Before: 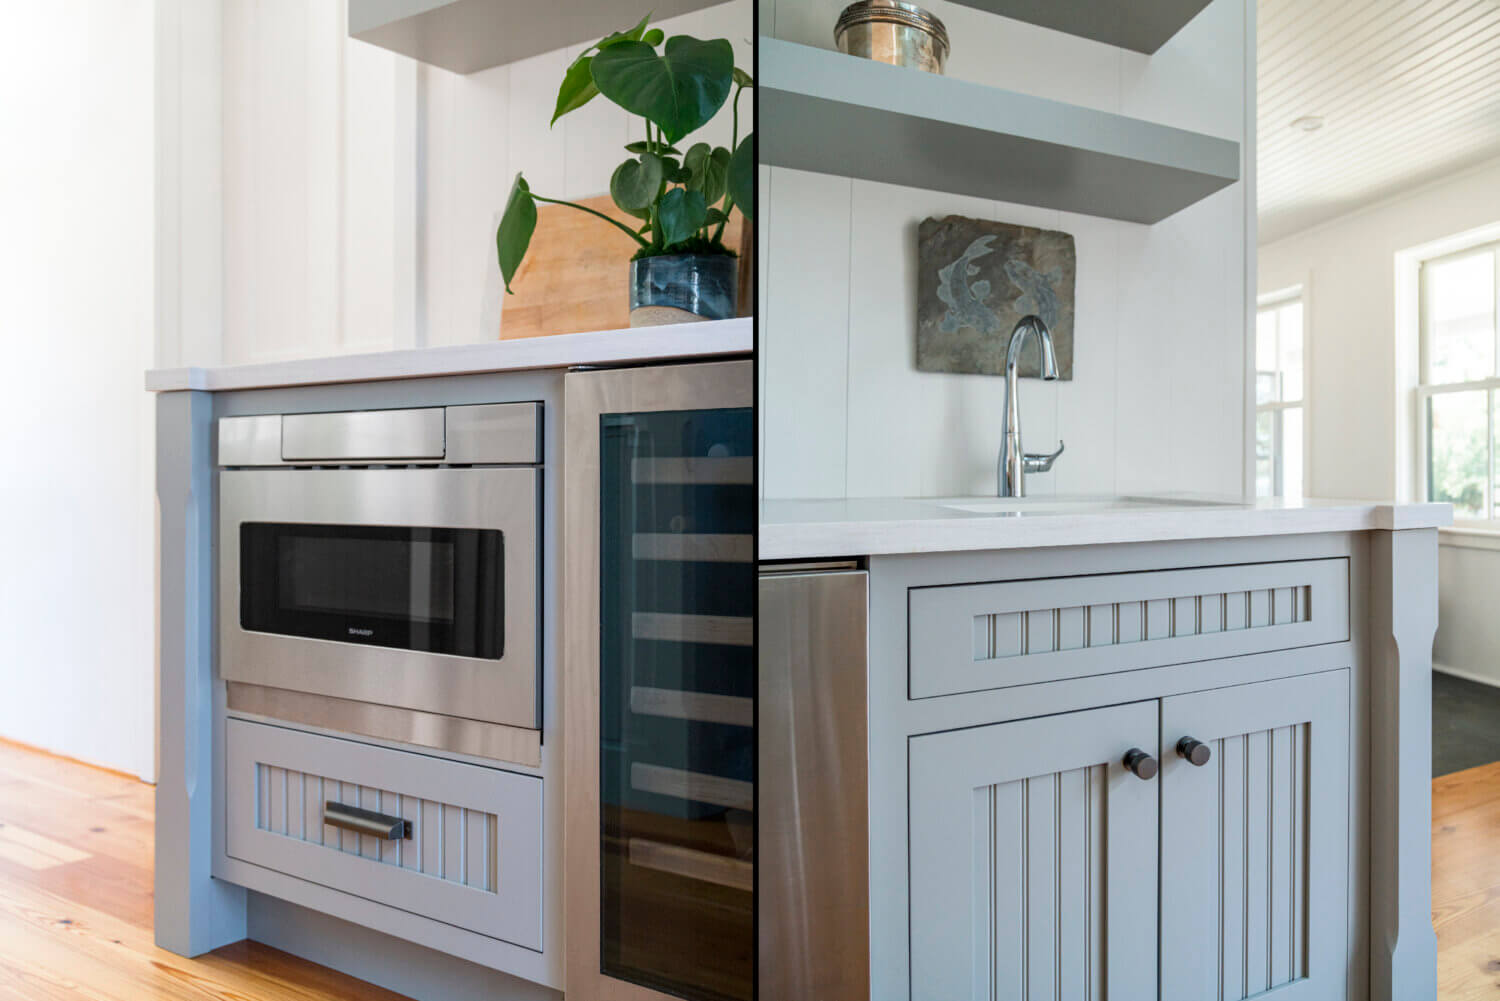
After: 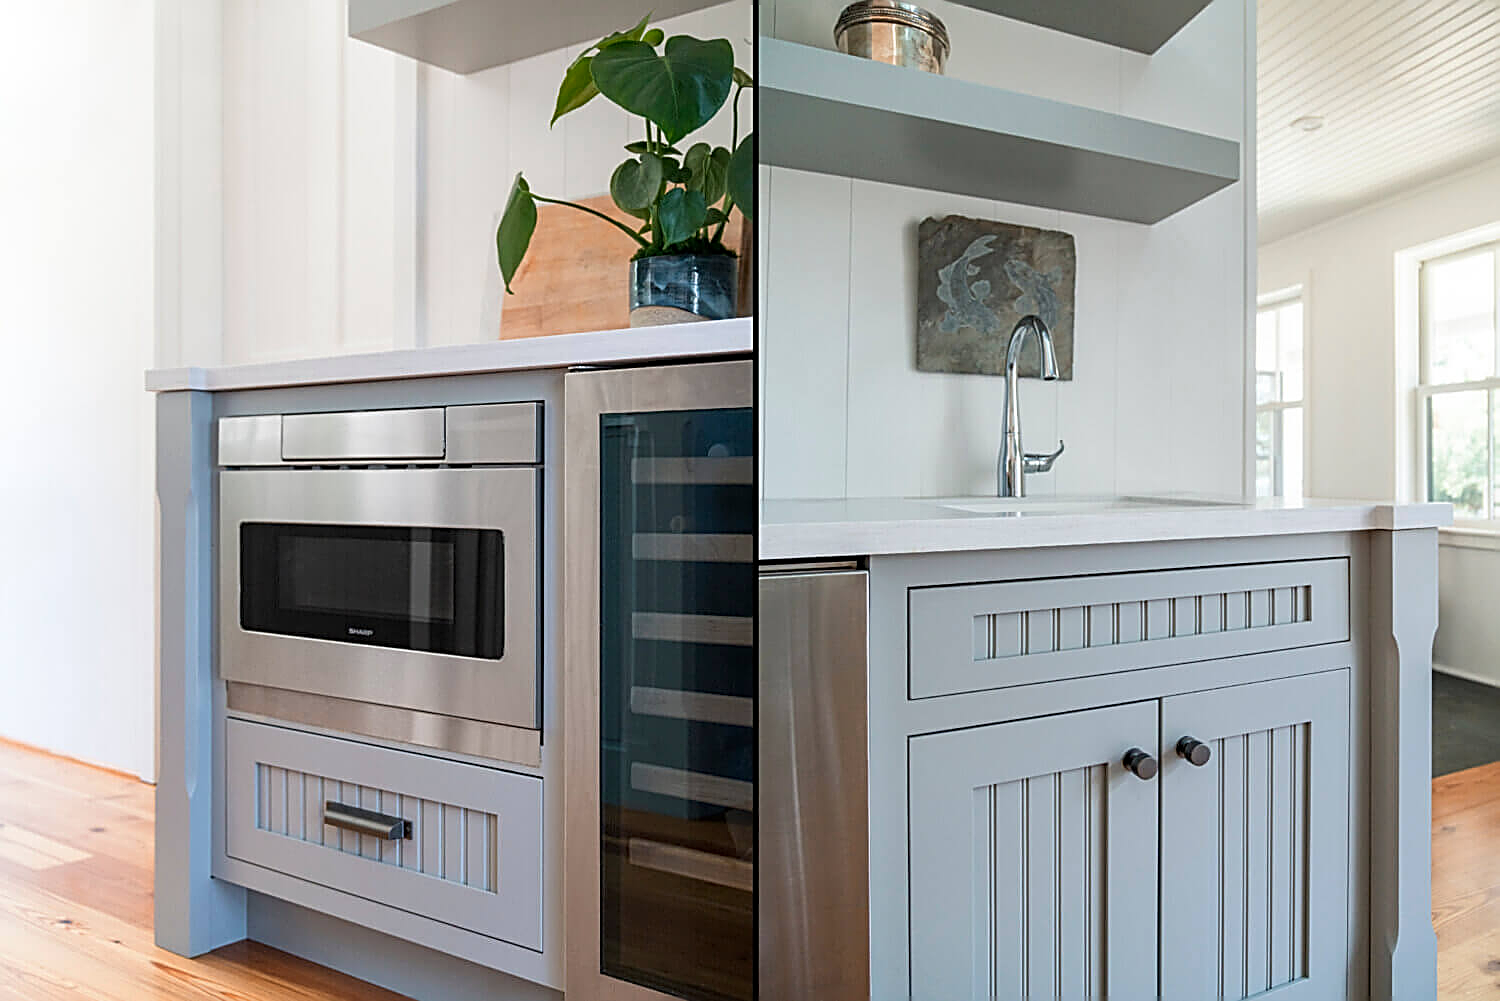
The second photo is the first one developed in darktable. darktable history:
color zones: curves: ch1 [(0, 0.455) (0.063, 0.455) (0.286, 0.495) (0.429, 0.5) (0.571, 0.5) (0.714, 0.5) (0.857, 0.5) (1, 0.455)]; ch2 [(0, 0.532) (0.063, 0.521) (0.233, 0.447) (0.429, 0.489) (0.571, 0.5) (0.714, 0.5) (0.857, 0.5) (1, 0.532)]
sharpen: amount 1.015
